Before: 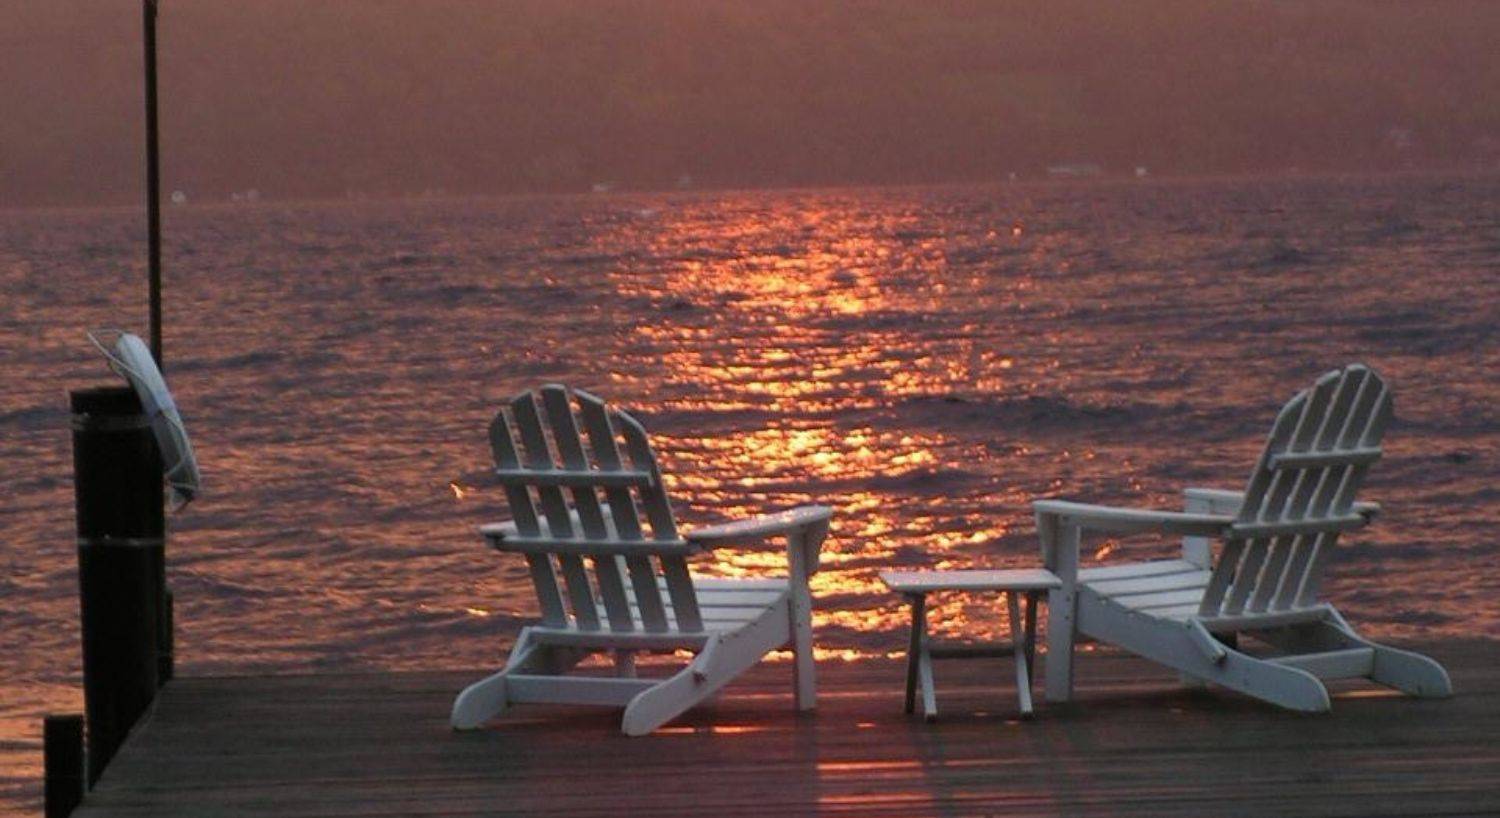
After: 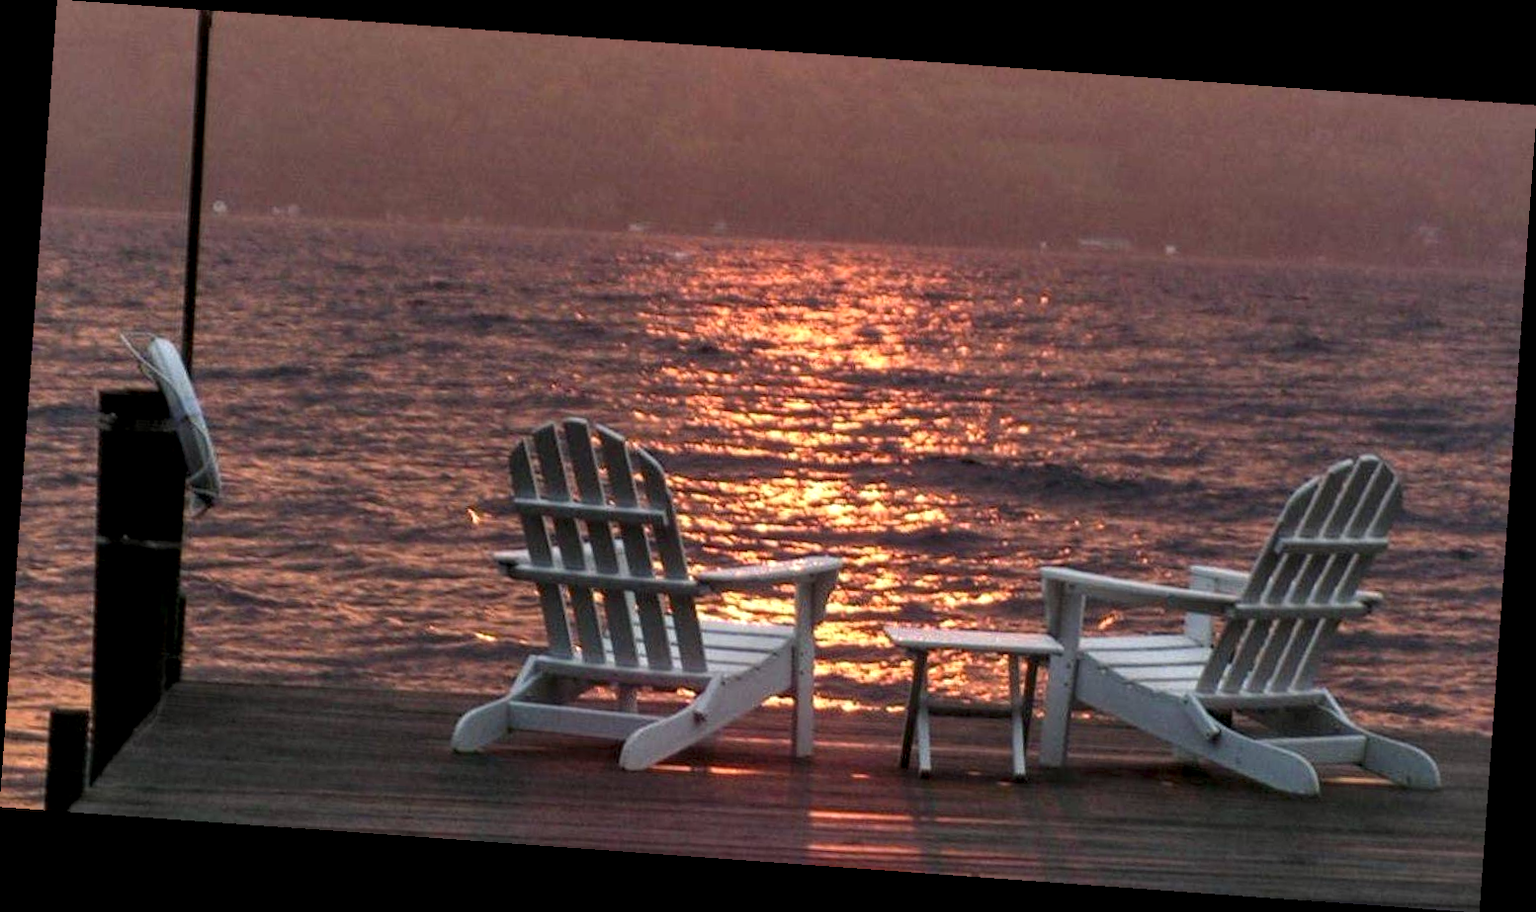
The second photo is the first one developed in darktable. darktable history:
local contrast: detail 154%
rotate and perspective: rotation 4.1°, automatic cropping off
